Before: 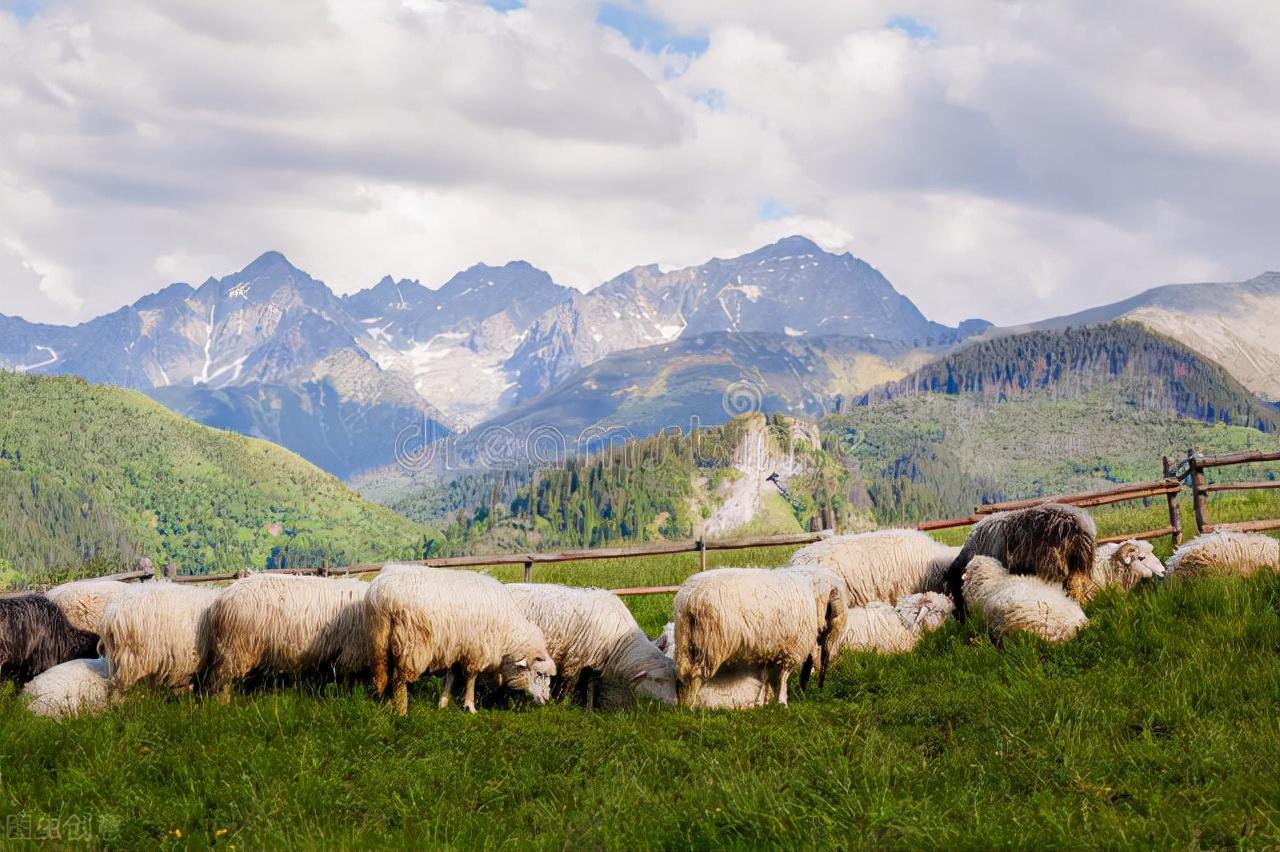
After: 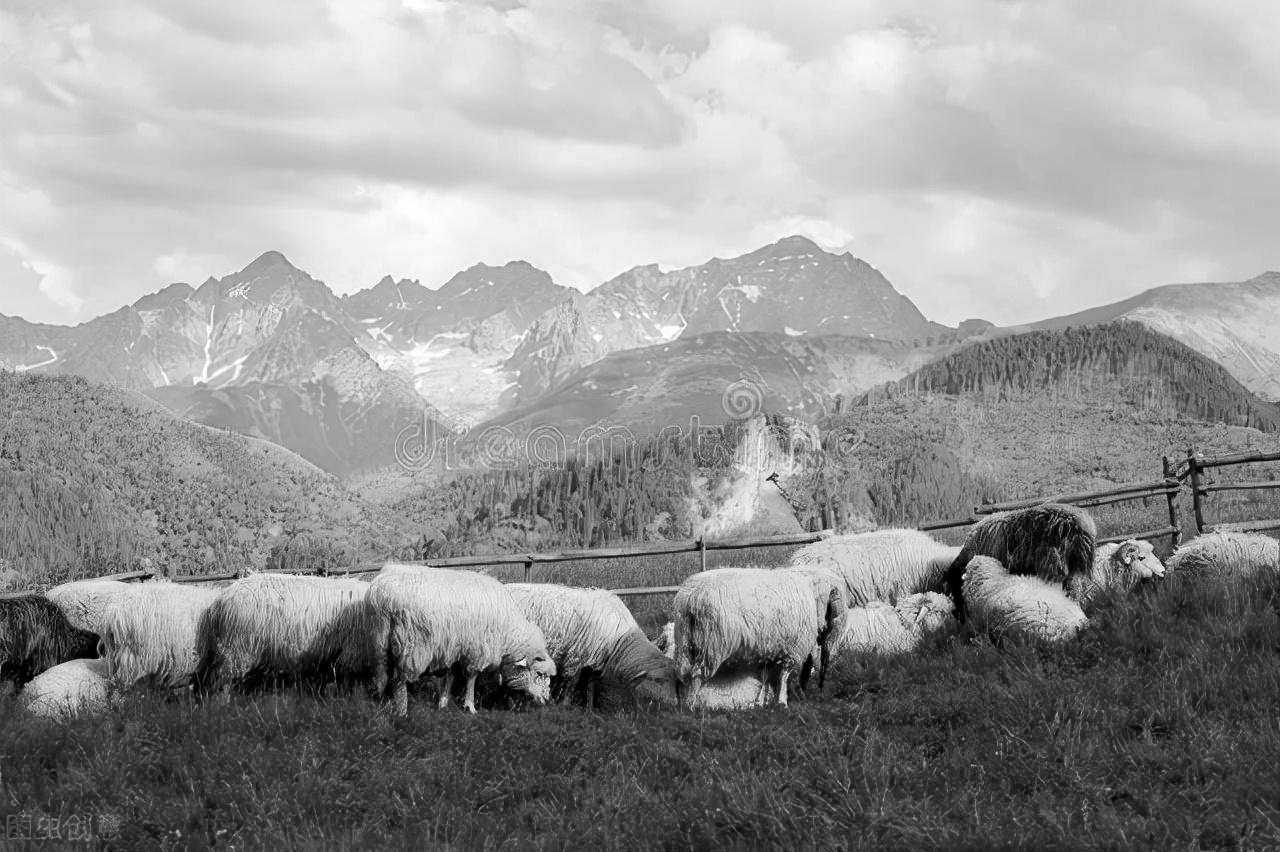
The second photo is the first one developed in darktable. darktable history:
contrast brightness saturation: contrast 0.029, brightness -0.043
exposure: exposure 0.124 EV, compensate exposure bias true, compensate highlight preservation false
color calibration: output gray [0.21, 0.42, 0.37, 0], gray › normalize channels true, illuminant Planckian (black body), adaptation linear Bradford (ICC v4), x 0.365, y 0.367, temperature 4420.14 K, gamut compression 0.016
